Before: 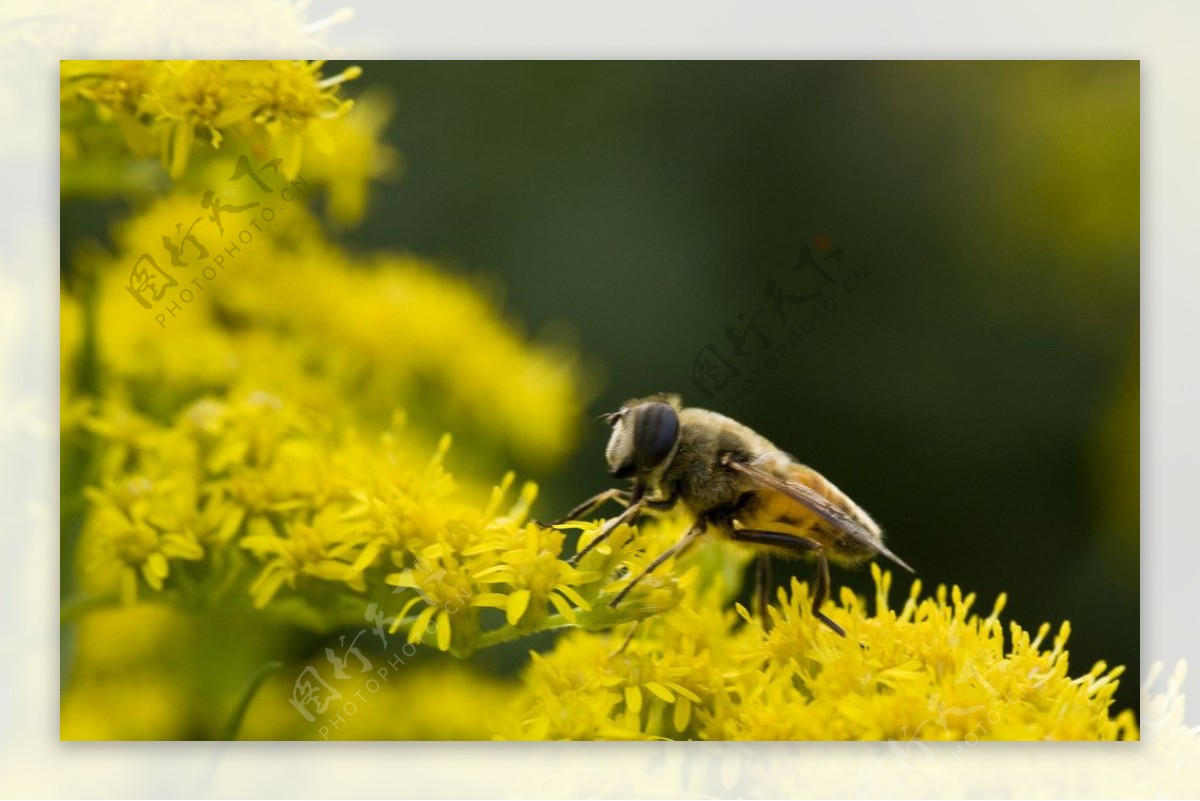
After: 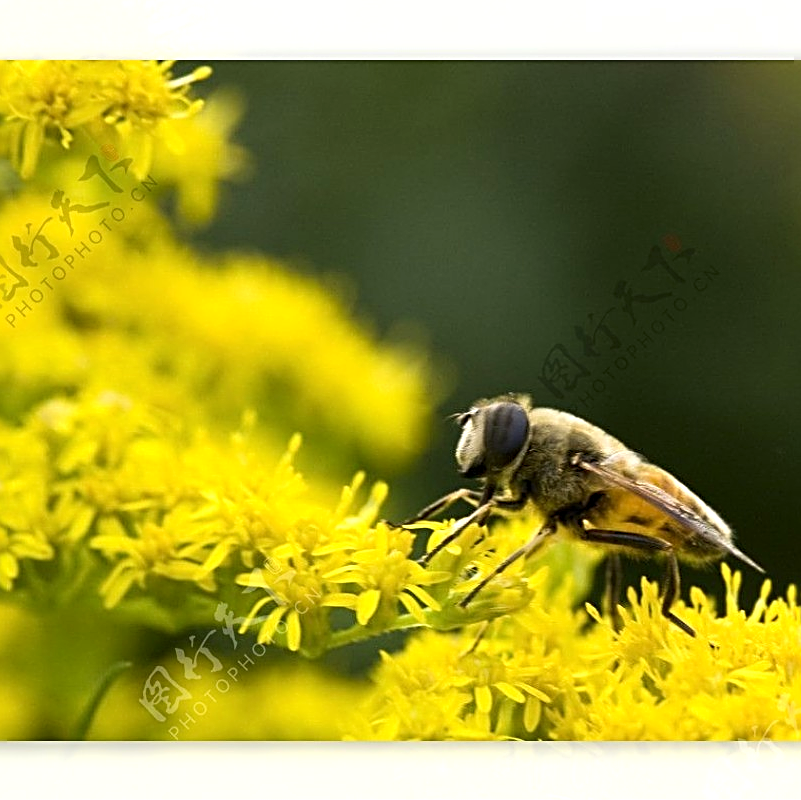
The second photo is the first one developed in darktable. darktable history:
exposure: exposure 0.451 EV, compensate highlight preservation false
crop and rotate: left 12.536%, right 20.7%
sharpen: radius 2.575, amount 0.688
contrast brightness saturation: contrast 0.086, saturation 0.268
color correction: highlights b* 0.061, saturation 0.797
